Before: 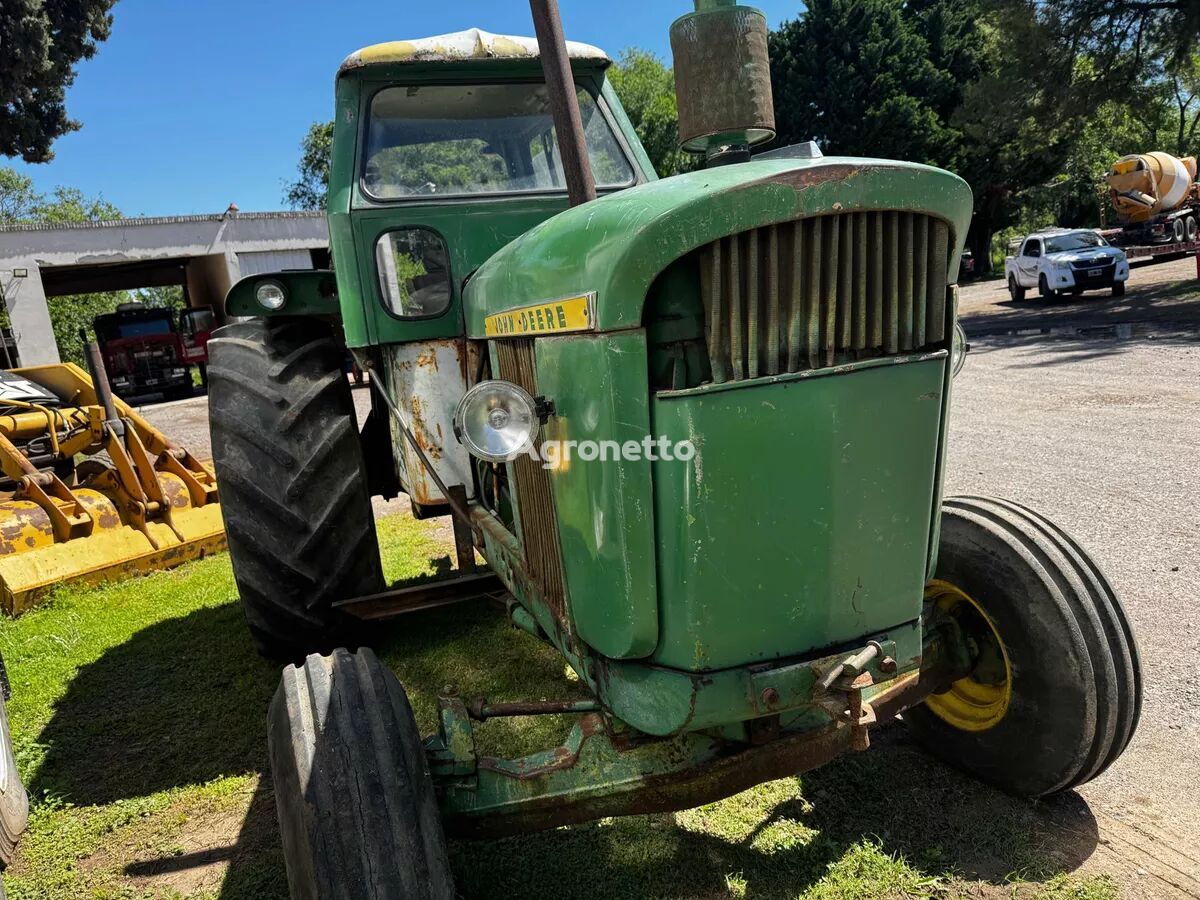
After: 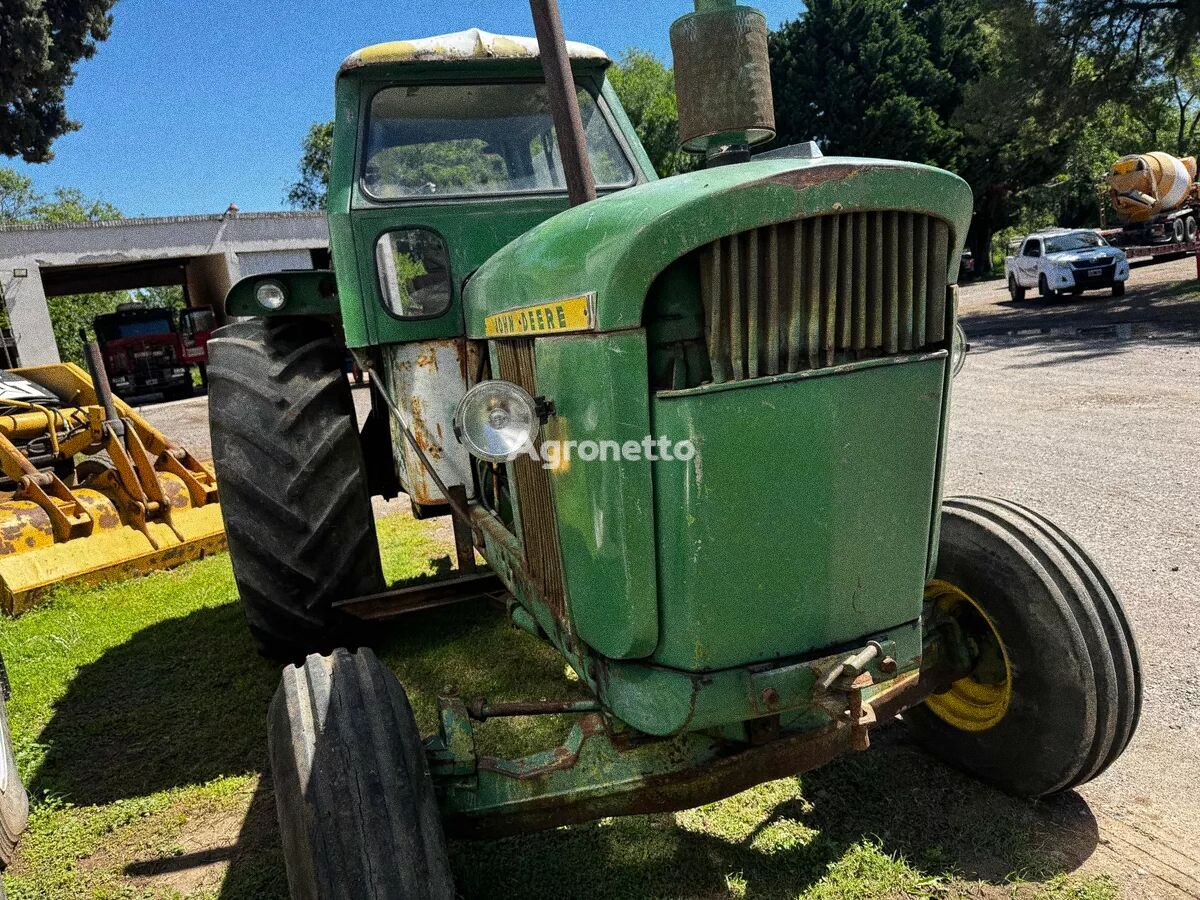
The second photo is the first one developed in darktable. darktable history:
tone equalizer: on, module defaults
grain: coarseness 0.09 ISO, strength 40%
